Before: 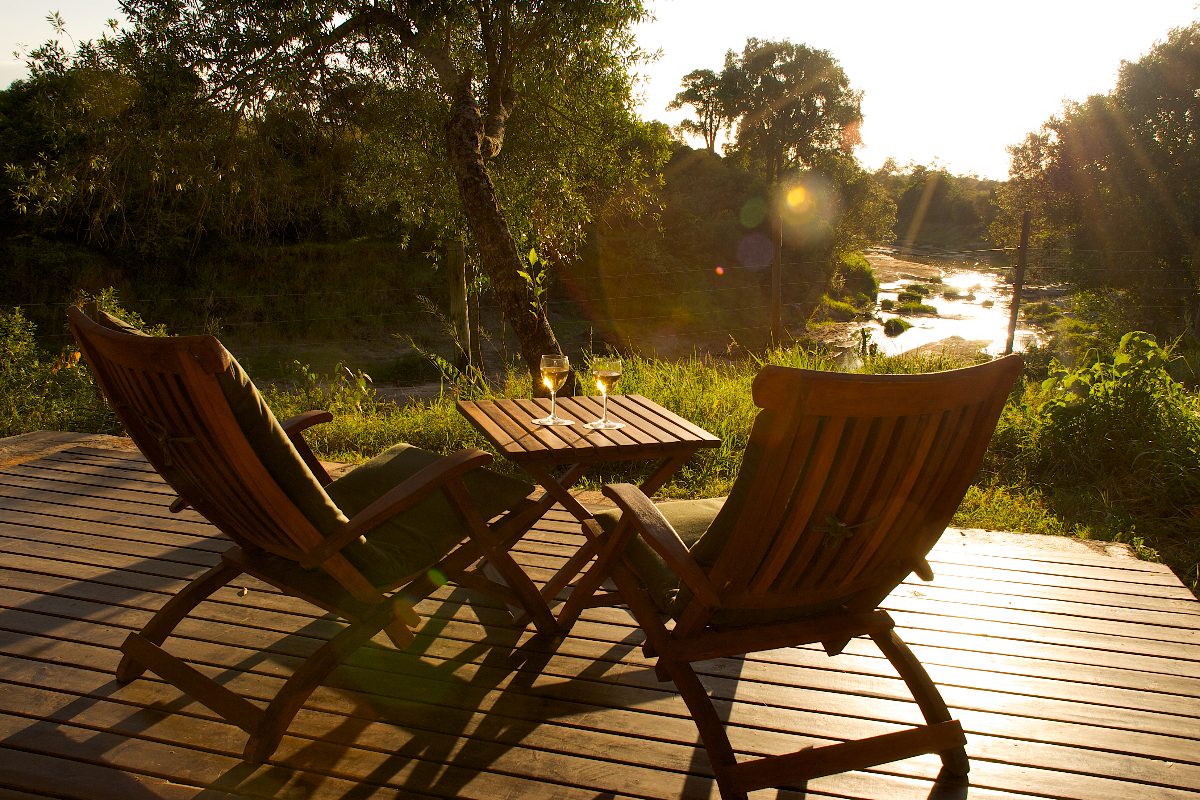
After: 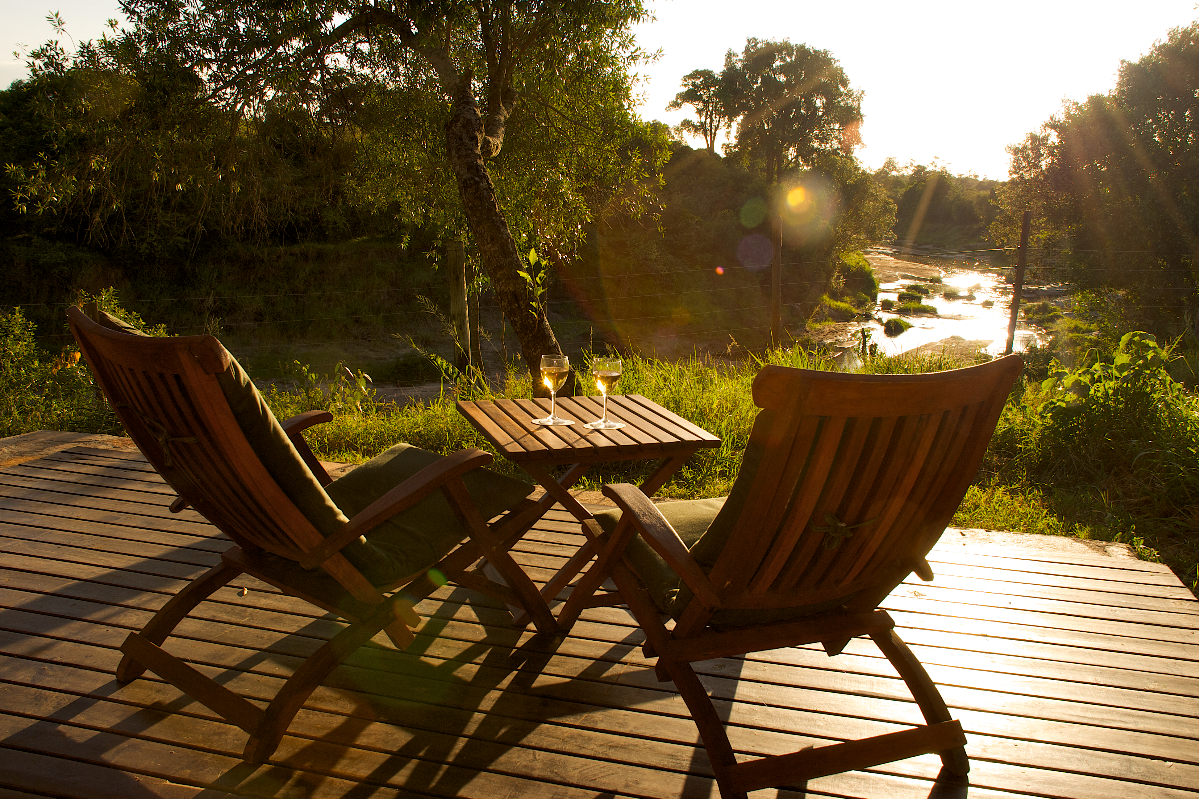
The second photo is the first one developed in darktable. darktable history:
crop and rotate: left 0.064%, bottom 0.003%
local contrast: mode bilateral grid, contrast 9, coarseness 25, detail 115%, midtone range 0.2
